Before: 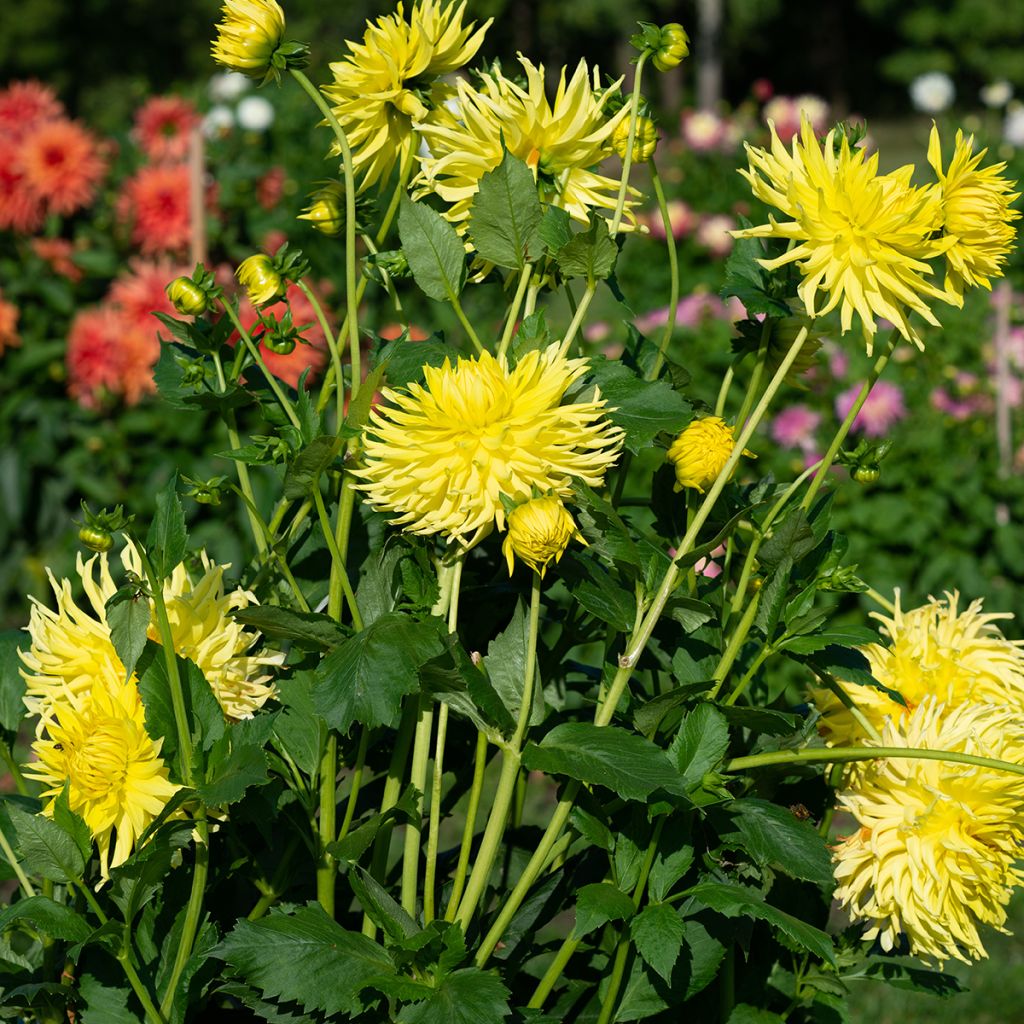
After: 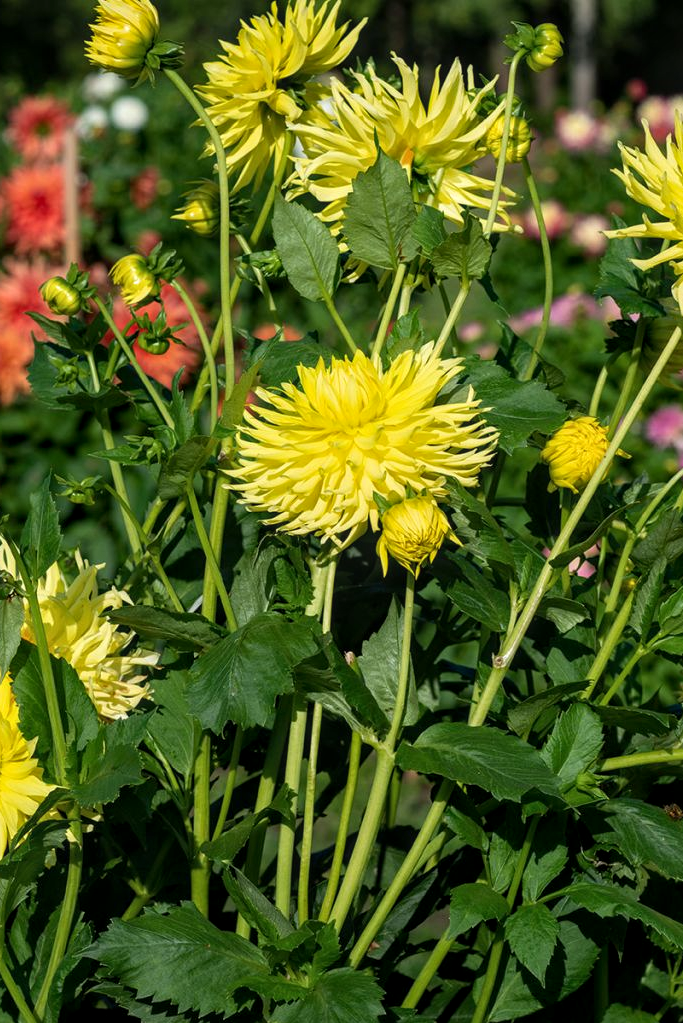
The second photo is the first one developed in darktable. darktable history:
crop and rotate: left 12.398%, right 20.884%
local contrast: on, module defaults
